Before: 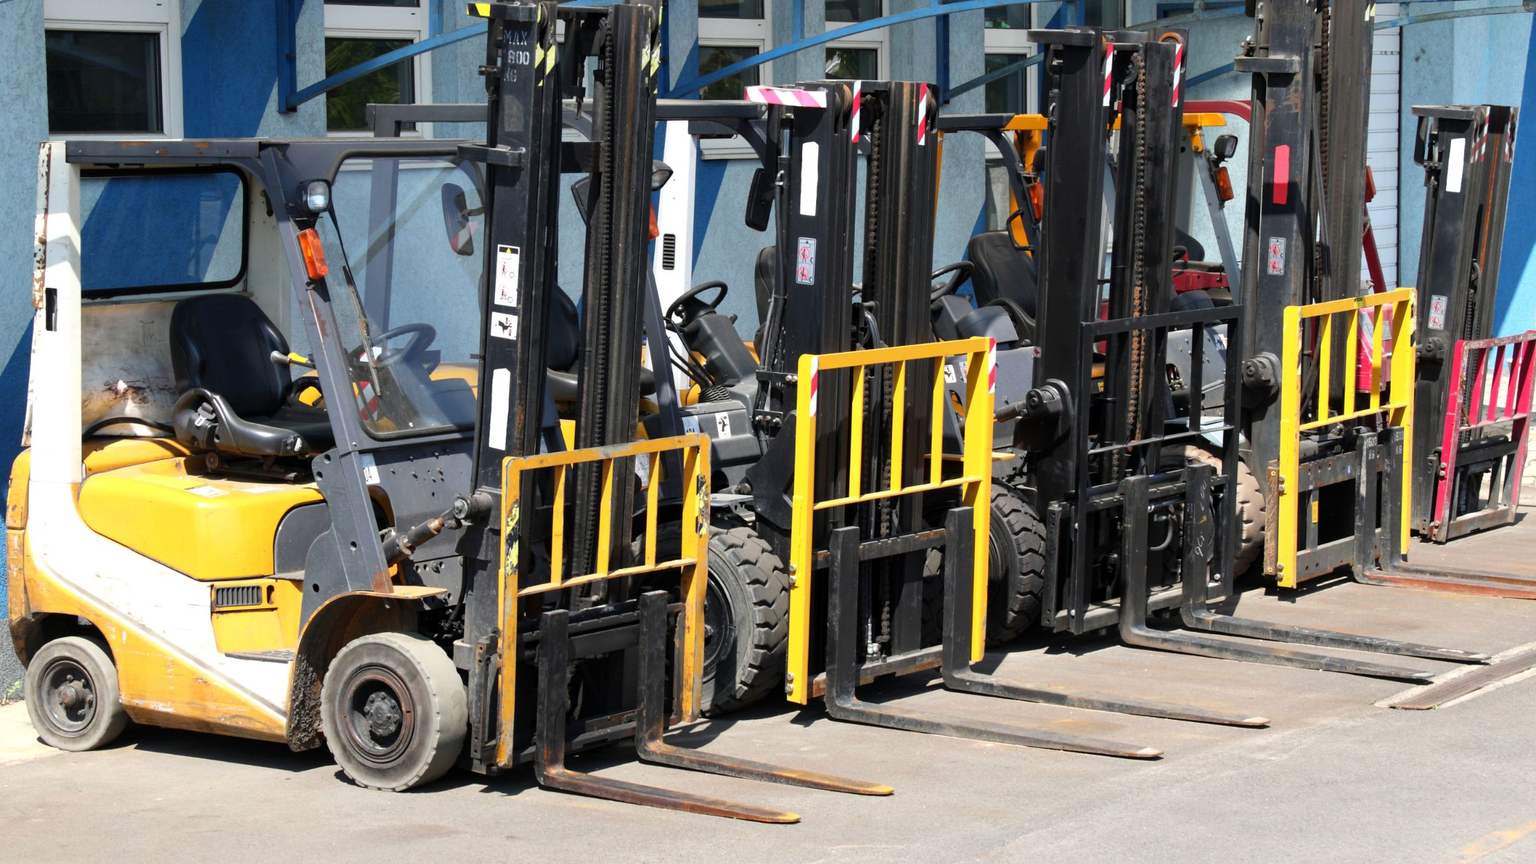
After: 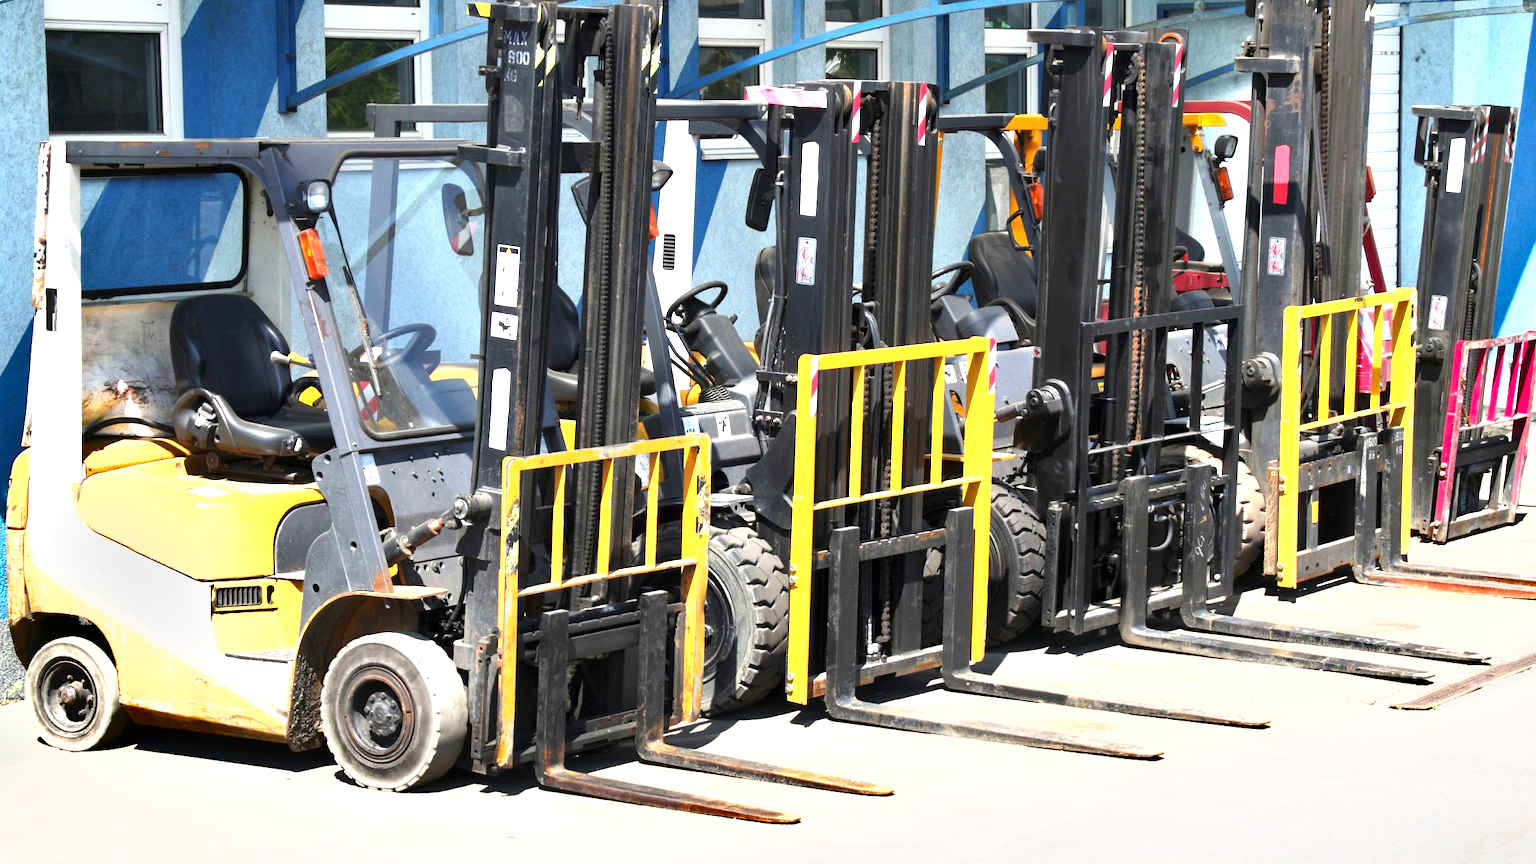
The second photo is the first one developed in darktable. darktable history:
exposure: black level correction 0, exposure 1.1 EV, compensate exposure bias true, compensate highlight preservation false
shadows and highlights: shadows 53, soften with gaussian
